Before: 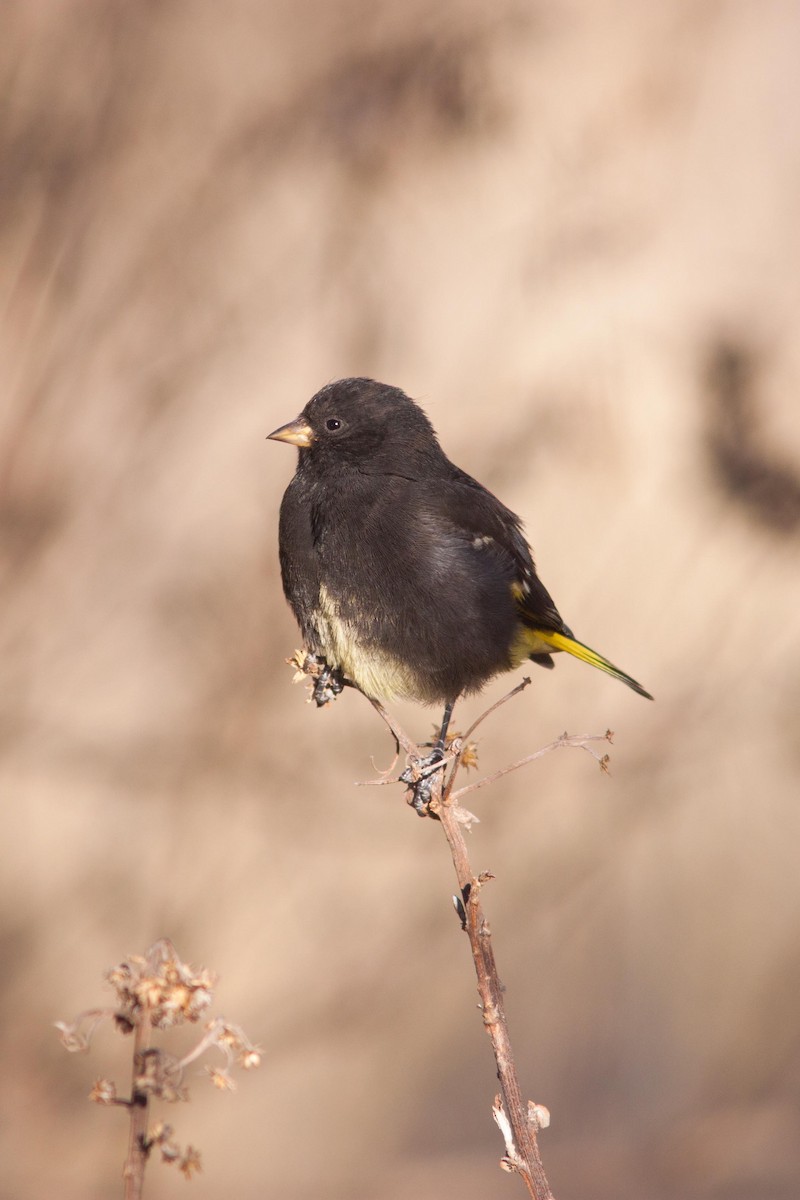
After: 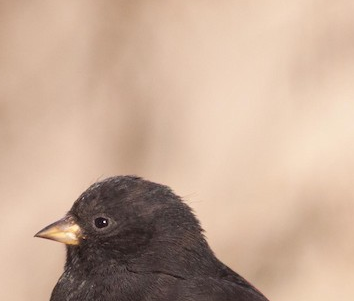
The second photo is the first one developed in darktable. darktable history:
crop: left 29.026%, top 16.861%, right 26.6%, bottom 57.992%
